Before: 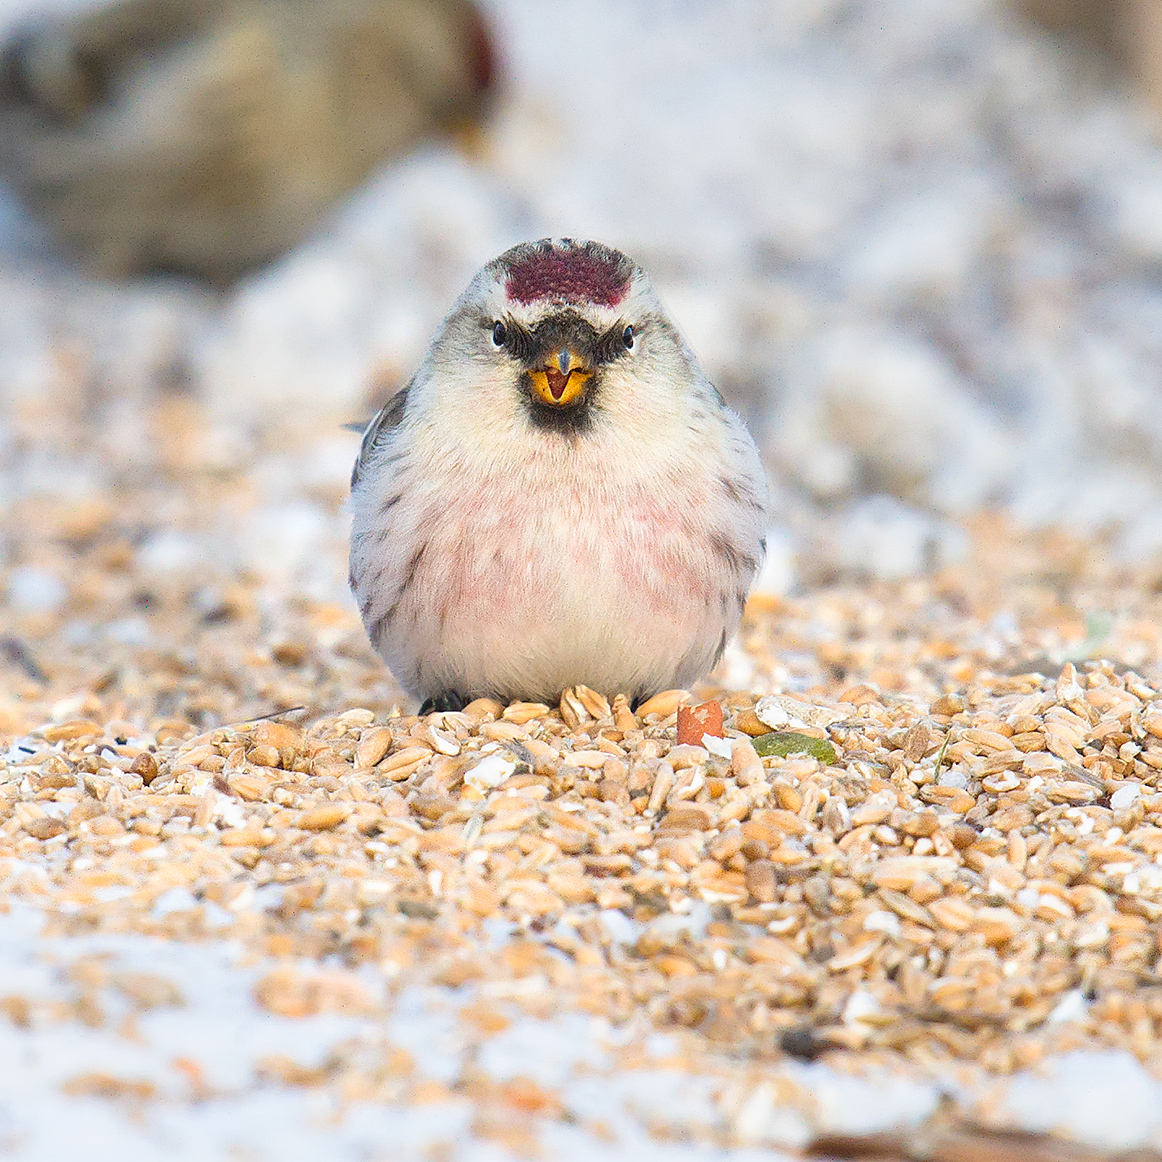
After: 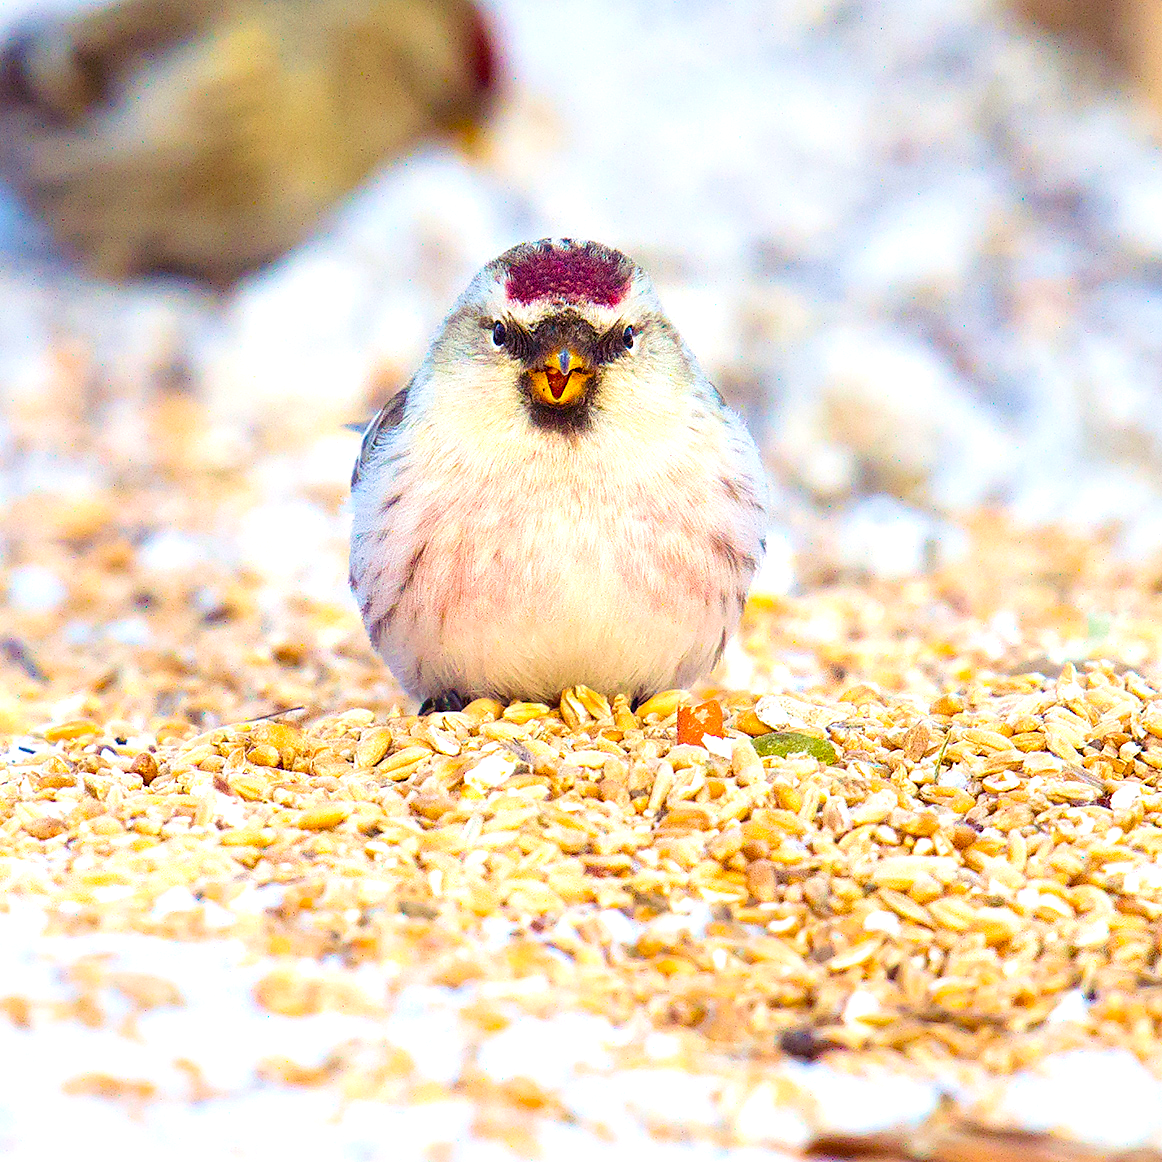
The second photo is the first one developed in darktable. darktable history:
contrast brightness saturation: contrast 0.129, brightness -0.046, saturation 0.15
velvia: on, module defaults
color balance rgb: shadows lift › chroma 6.186%, shadows lift › hue 303.48°, perceptual saturation grading › global saturation 30.03%, perceptual brilliance grading › global brilliance 10.249%, perceptual brilliance grading › shadows 15.491%, global vibrance 20%
exposure: black level correction 0.005, exposure 0.016 EV, compensate exposure bias true, compensate highlight preservation false
